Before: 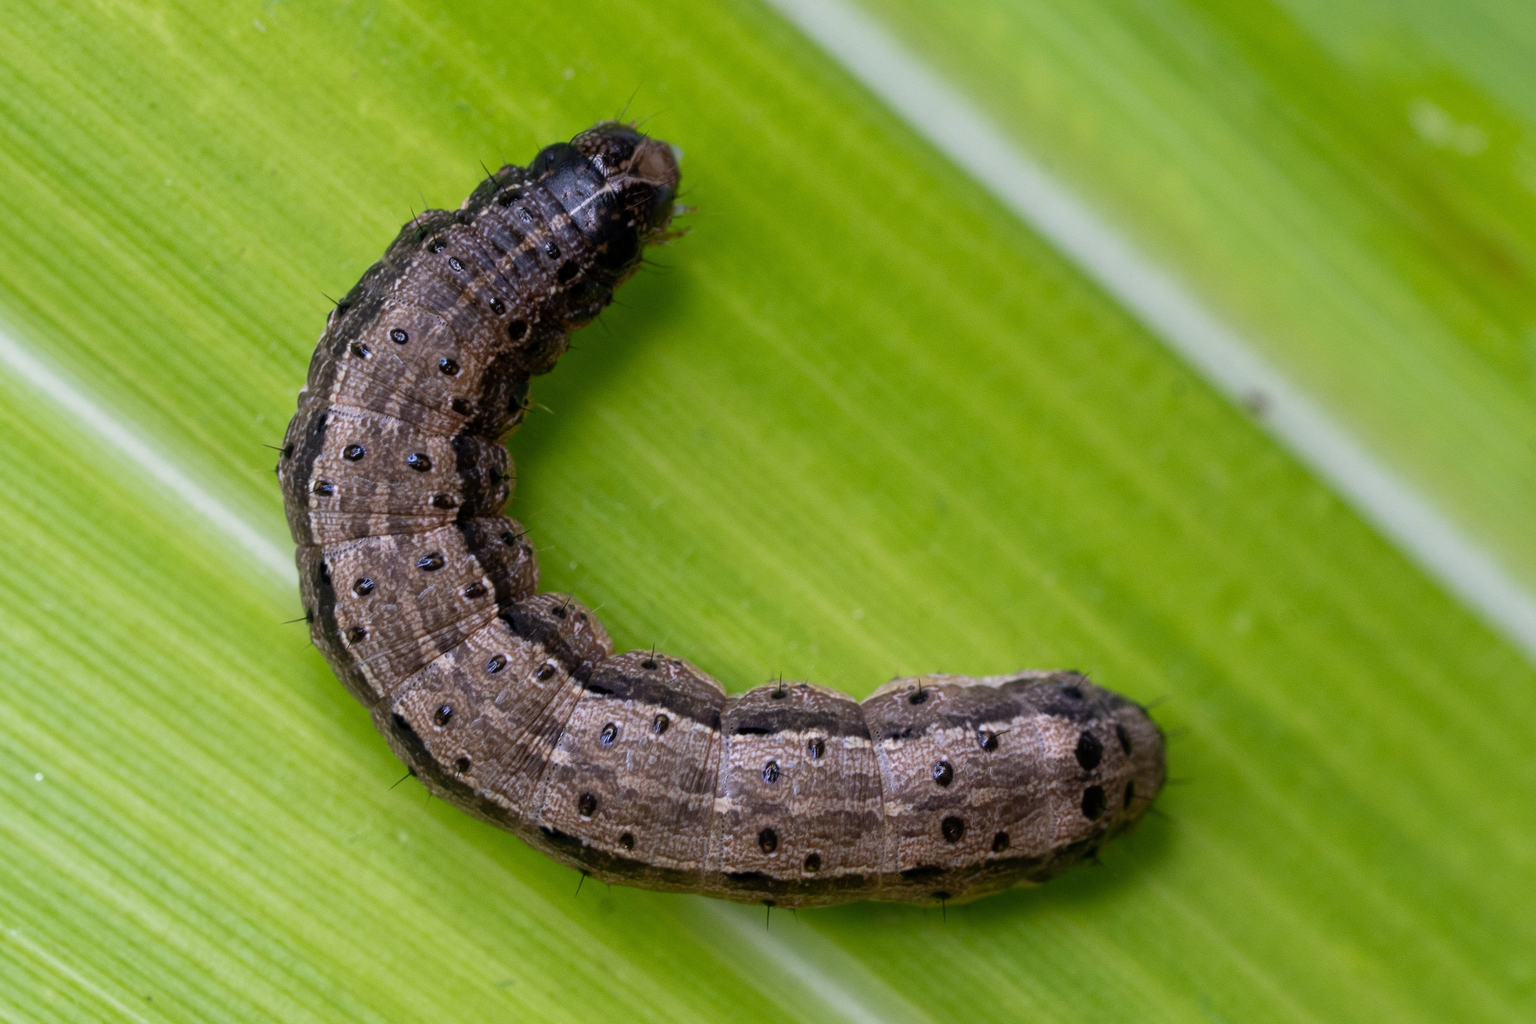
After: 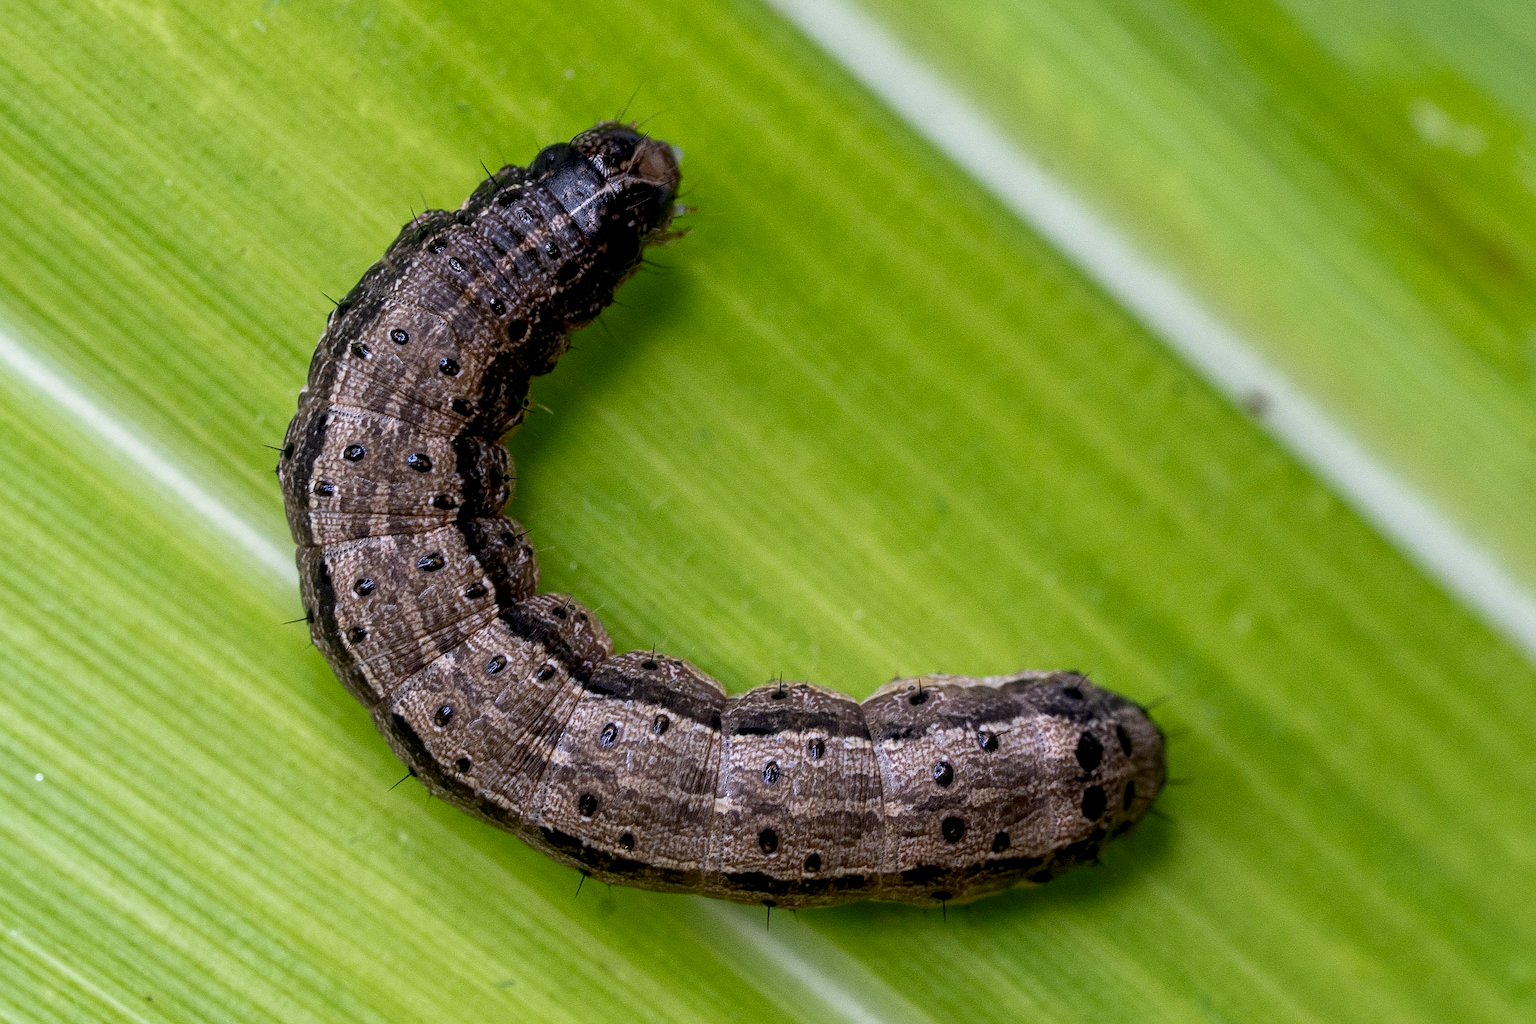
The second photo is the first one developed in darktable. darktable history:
local contrast: highlights 63%, detail 143%, midtone range 0.434
sharpen: radius 1.413, amount 1.248, threshold 0.616
